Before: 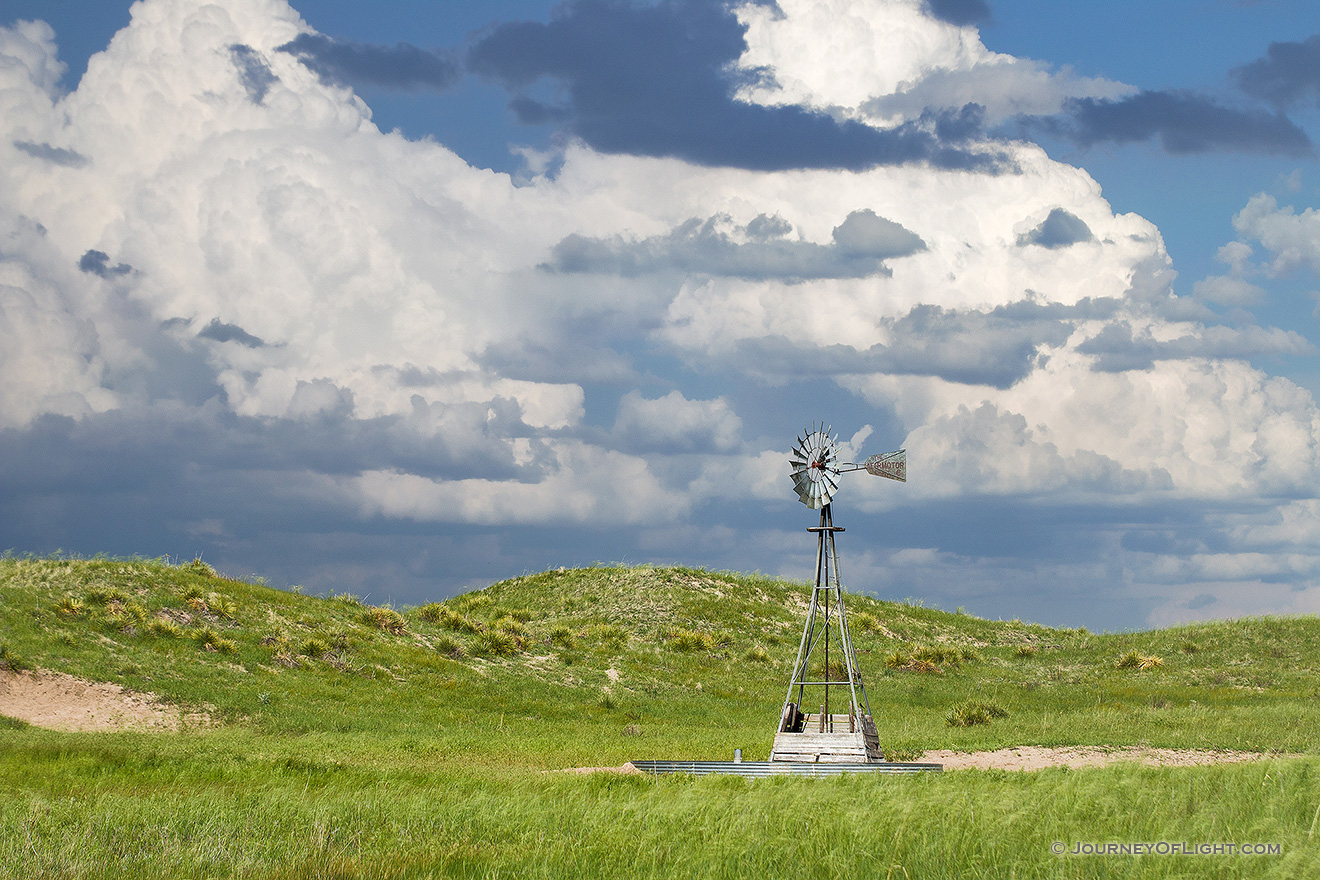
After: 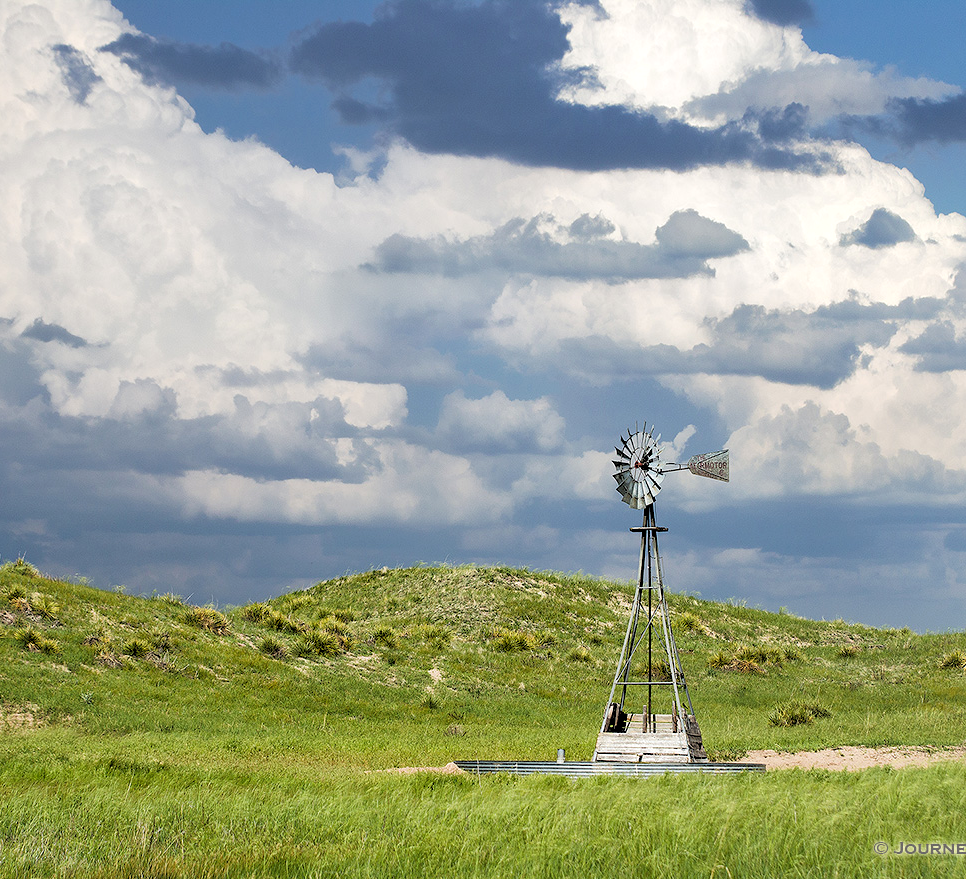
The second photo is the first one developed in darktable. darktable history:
crop: left 13.443%, right 13.31%
rgb levels: levels [[0.029, 0.461, 0.922], [0, 0.5, 1], [0, 0.5, 1]]
